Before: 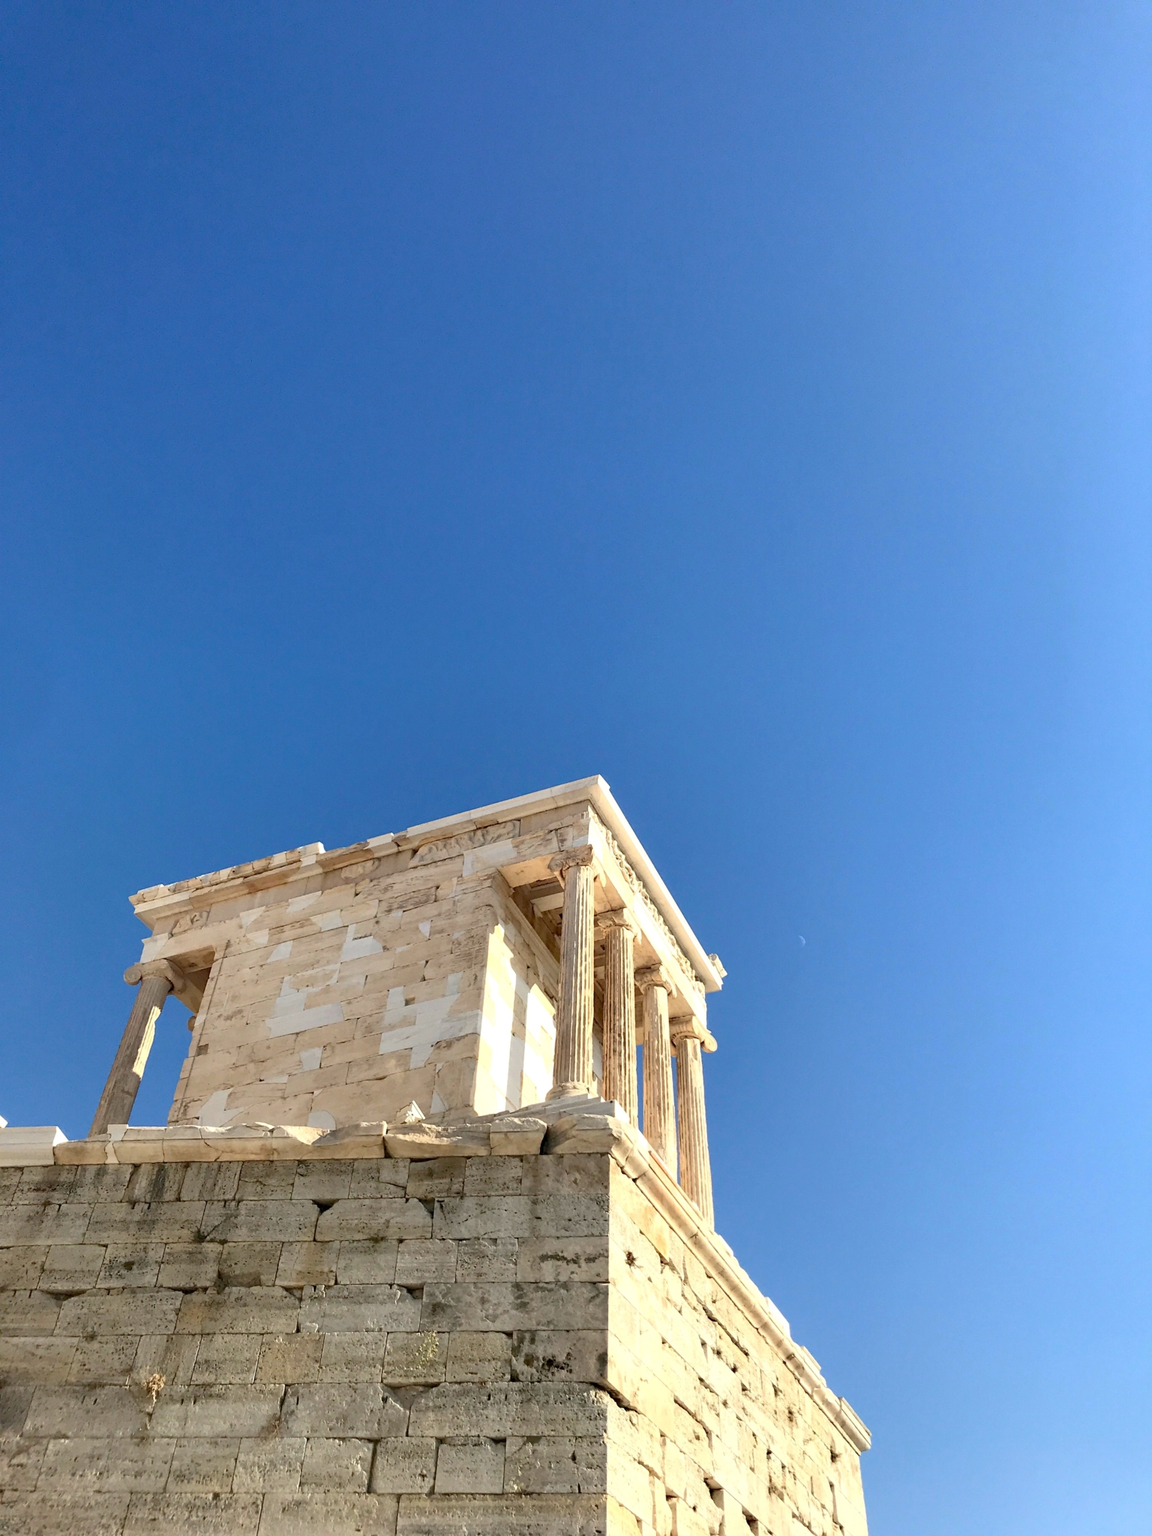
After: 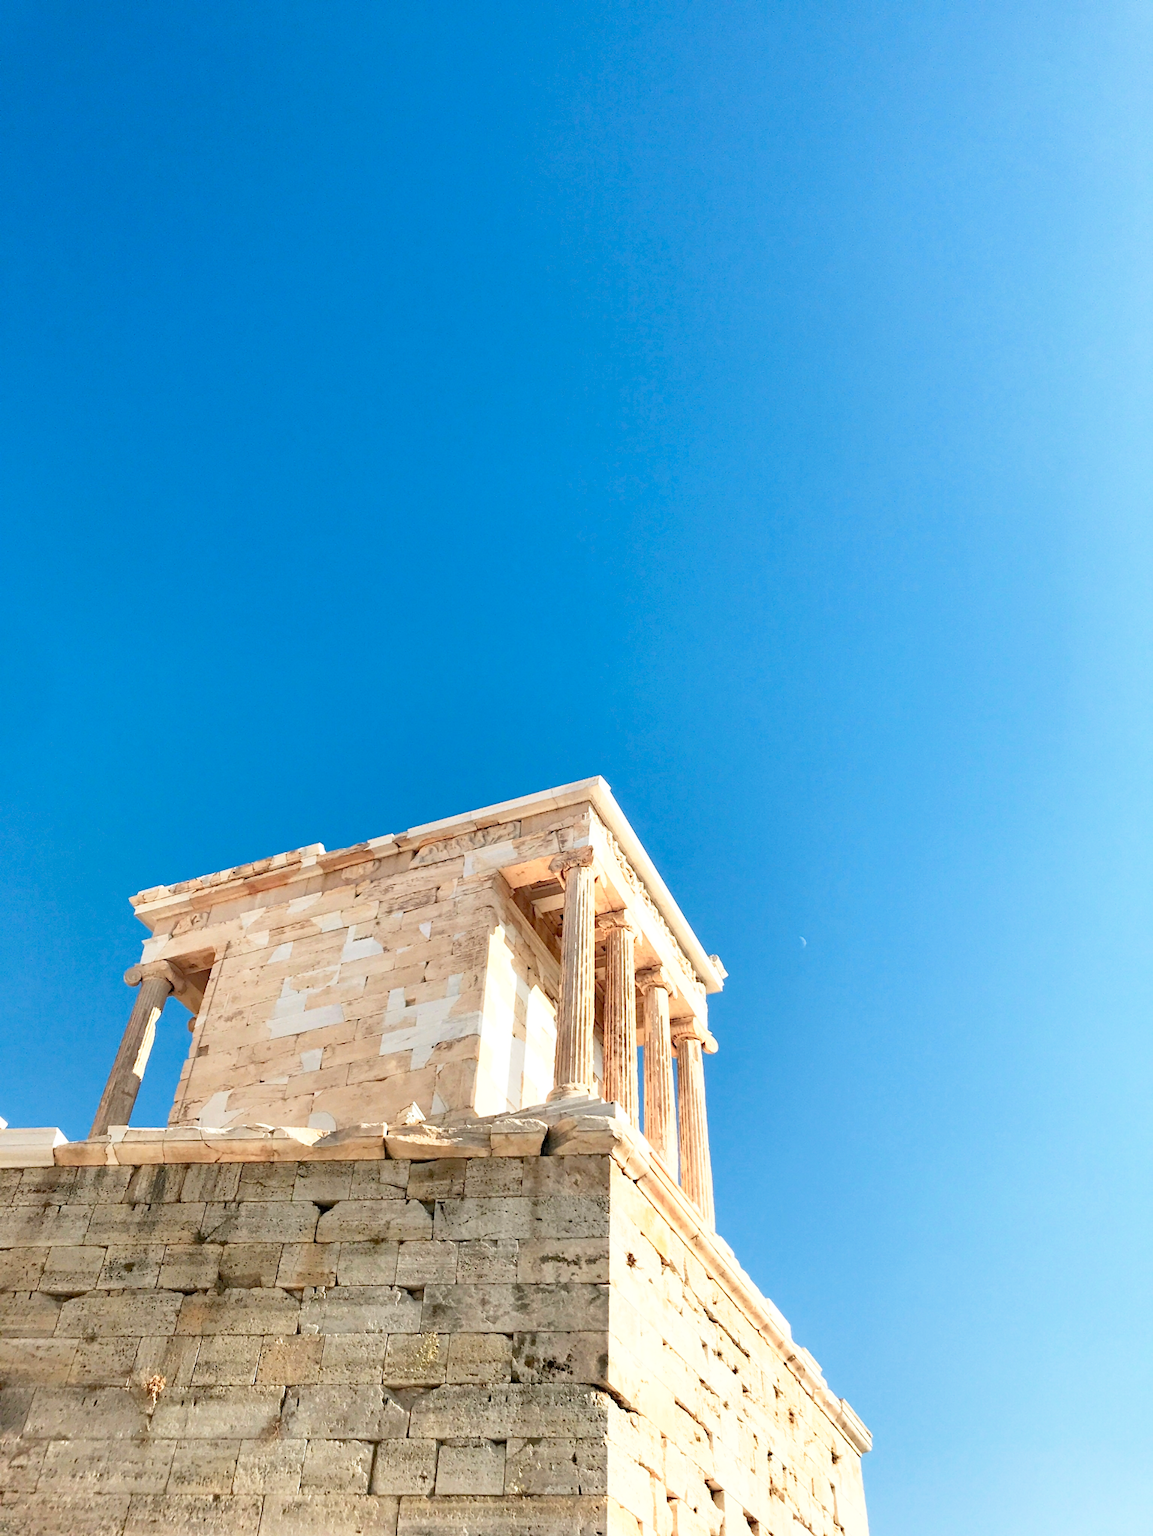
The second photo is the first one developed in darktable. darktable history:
base curve: curves: ch0 [(0, 0) (0.579, 0.807) (1, 1)], preserve colors none
crop: bottom 0.071%
color zones: curves: ch1 [(0.235, 0.558) (0.75, 0.5)]; ch2 [(0.25, 0.462) (0.749, 0.457)], mix 40.67%
